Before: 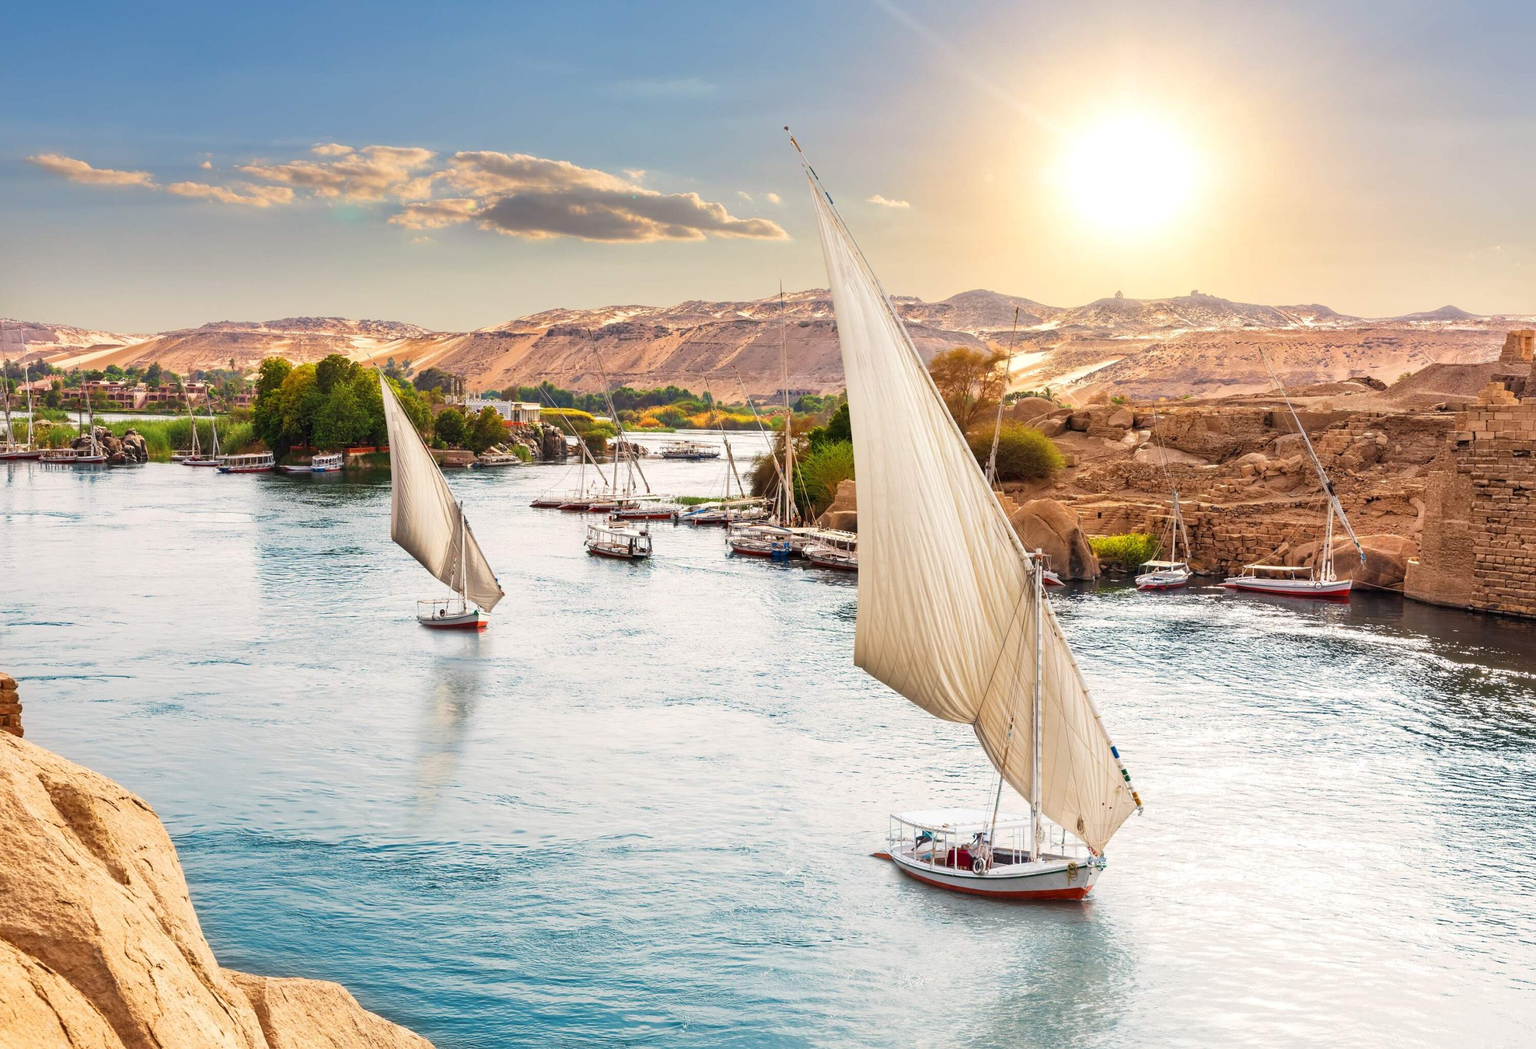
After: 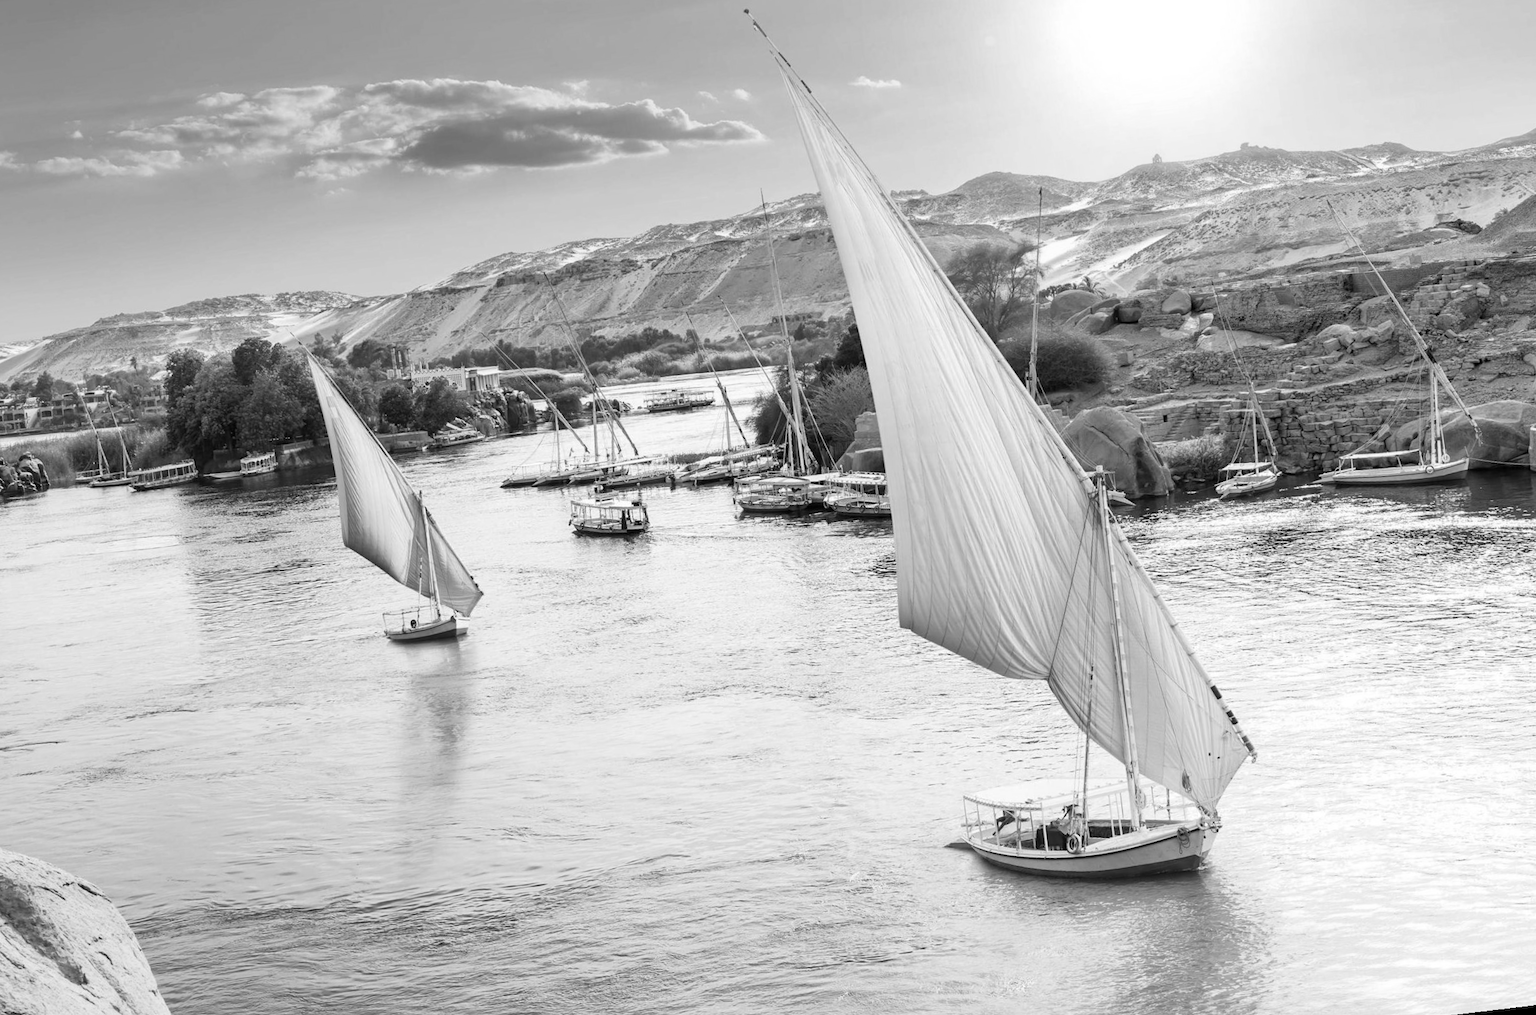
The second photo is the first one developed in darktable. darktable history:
crop: left 9.712%, top 16.928%, right 10.845%, bottom 12.332%
rotate and perspective: rotation -6.83°, automatic cropping off
monochrome: on, module defaults
